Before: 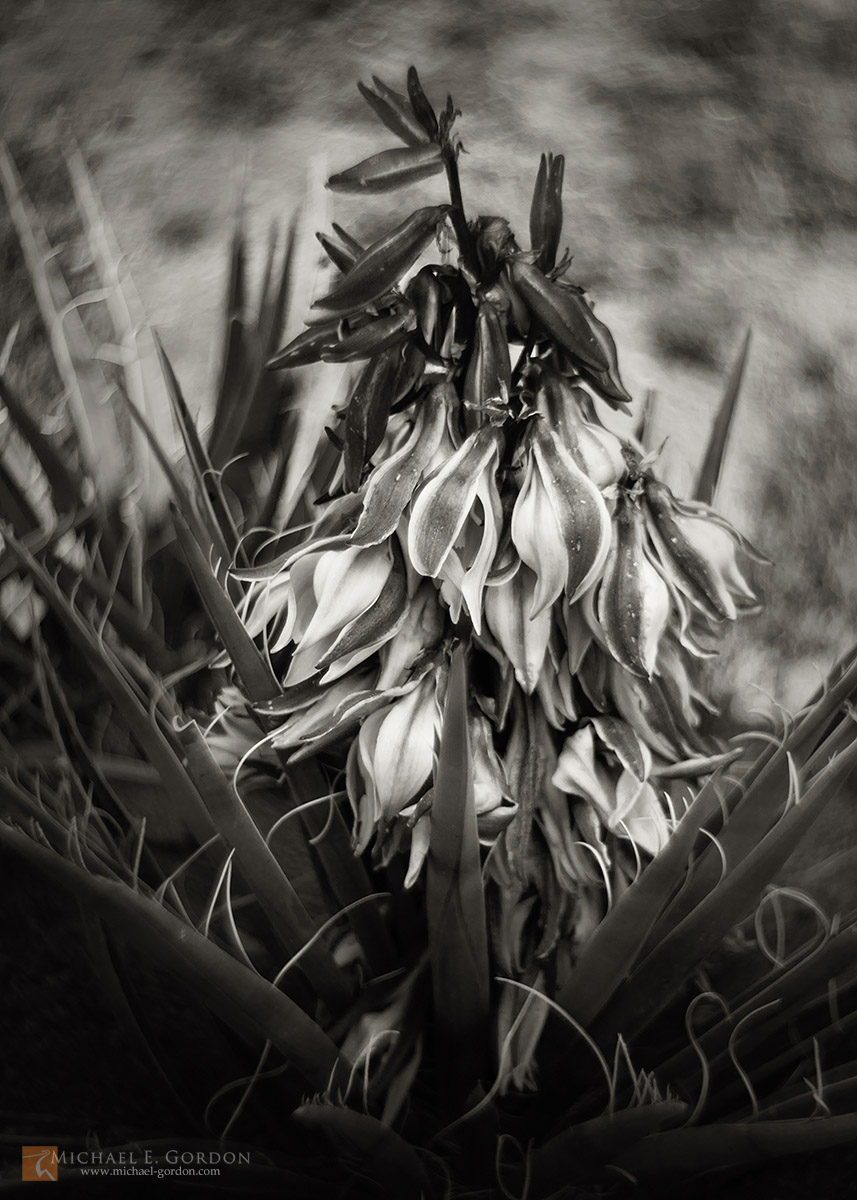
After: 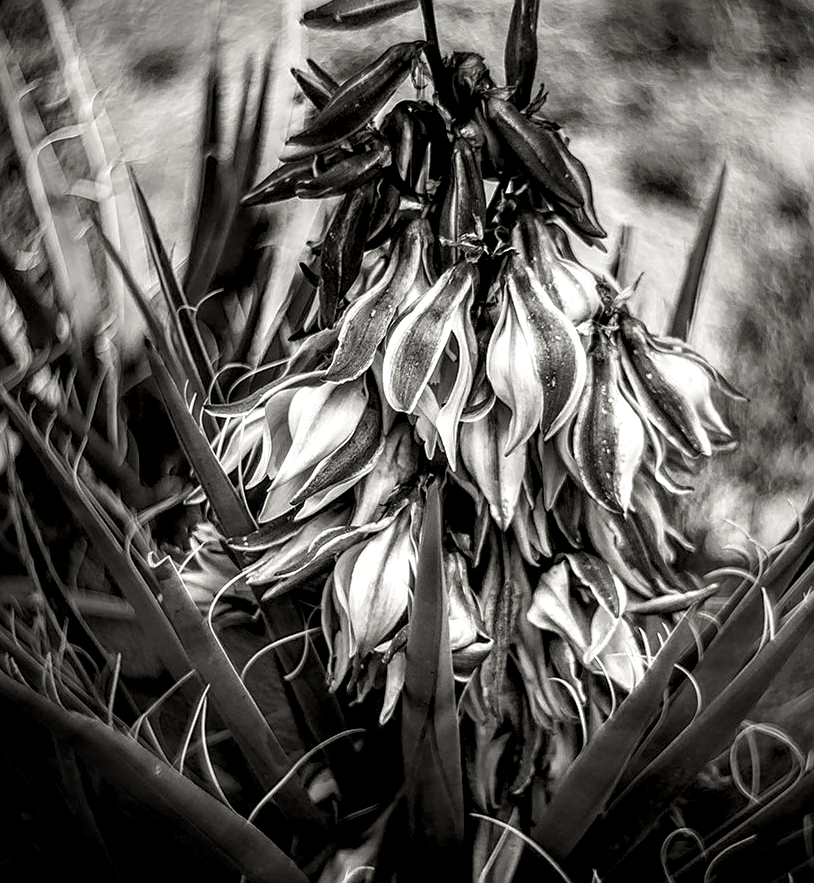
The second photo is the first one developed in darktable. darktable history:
sharpen: on, module defaults
color zones: curves: ch0 [(0, 0.5) (0.125, 0.4) (0.25, 0.5) (0.375, 0.4) (0.5, 0.4) (0.625, 0.35) (0.75, 0.35) (0.875, 0.5)]; ch1 [(0, 0.35) (0.125, 0.45) (0.25, 0.35) (0.375, 0.35) (0.5, 0.35) (0.625, 0.35) (0.75, 0.45) (0.875, 0.35)]; ch2 [(0, 0.6) (0.125, 0.5) (0.25, 0.5) (0.375, 0.6) (0.5, 0.6) (0.625, 0.5) (0.75, 0.5) (0.875, 0.5)]
local contrast: highlights 17%, detail 188%
crop and rotate: left 2.978%, top 13.726%, right 1.992%, bottom 12.609%
